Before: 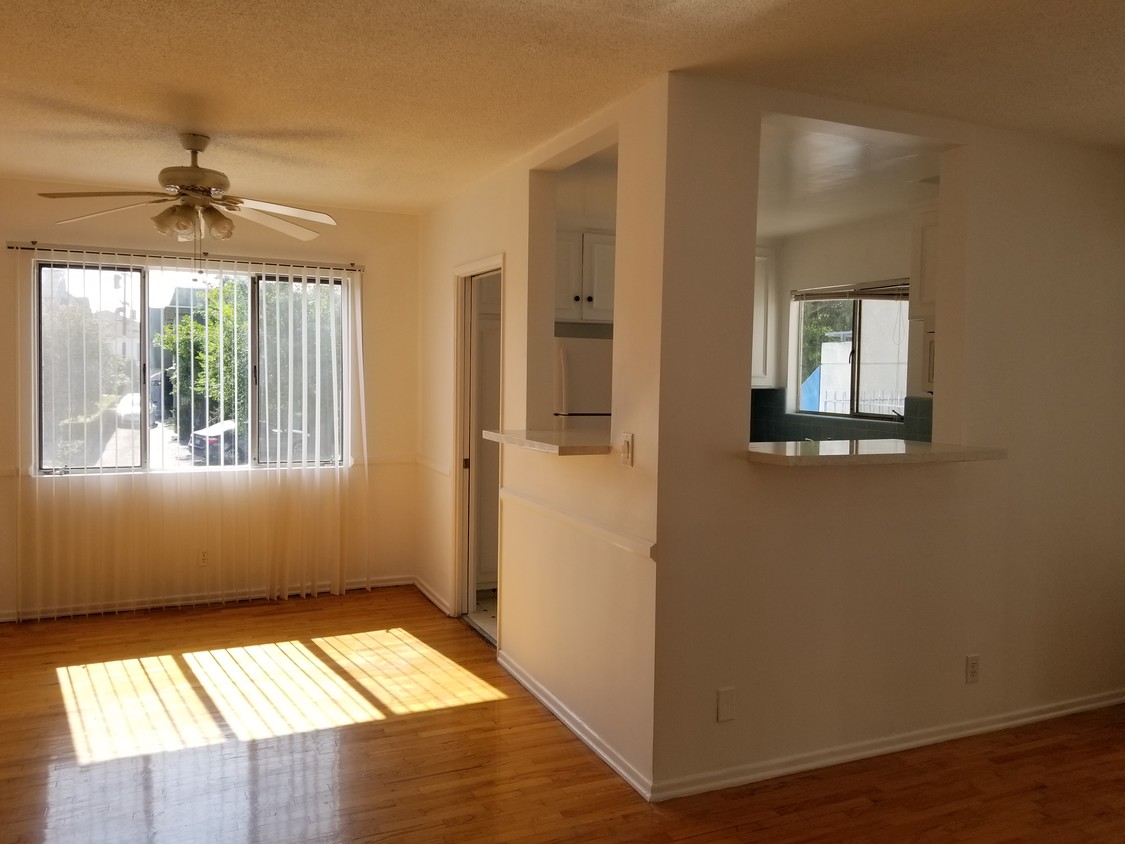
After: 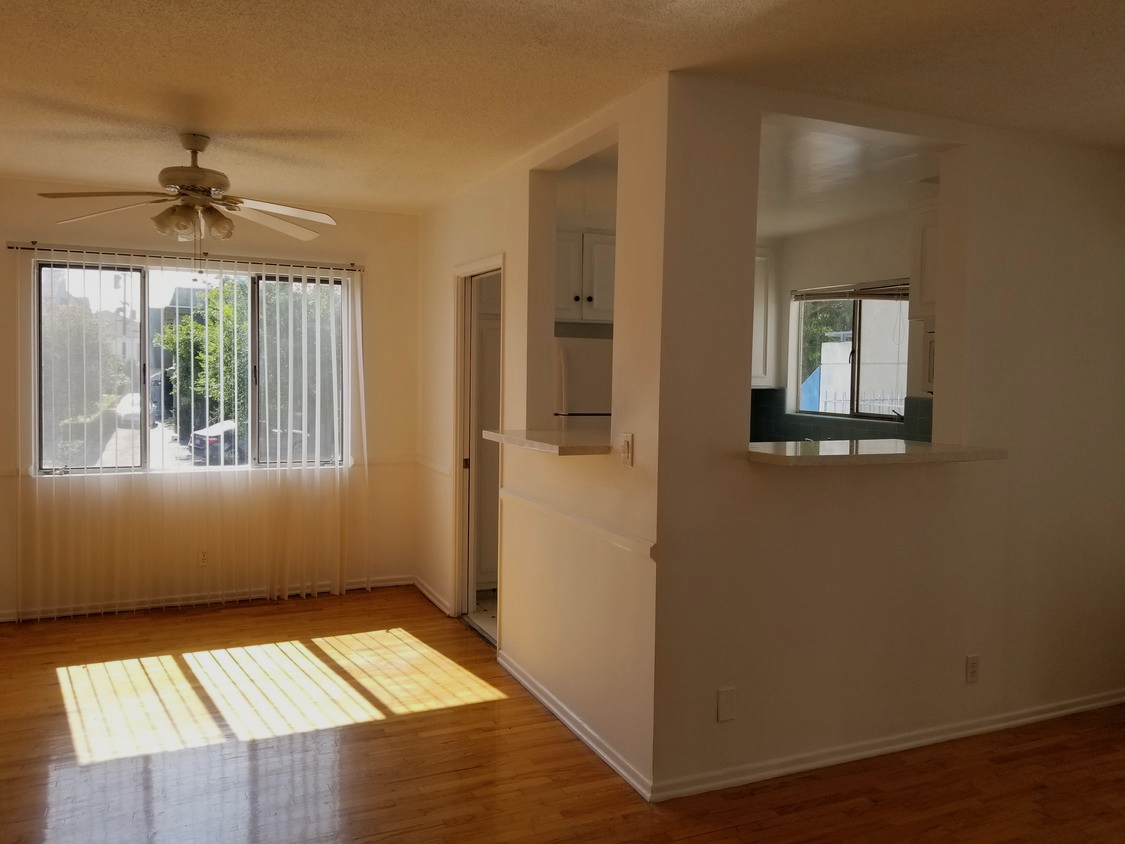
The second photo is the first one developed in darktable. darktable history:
exposure: exposure -0.373 EV, compensate highlight preservation false
